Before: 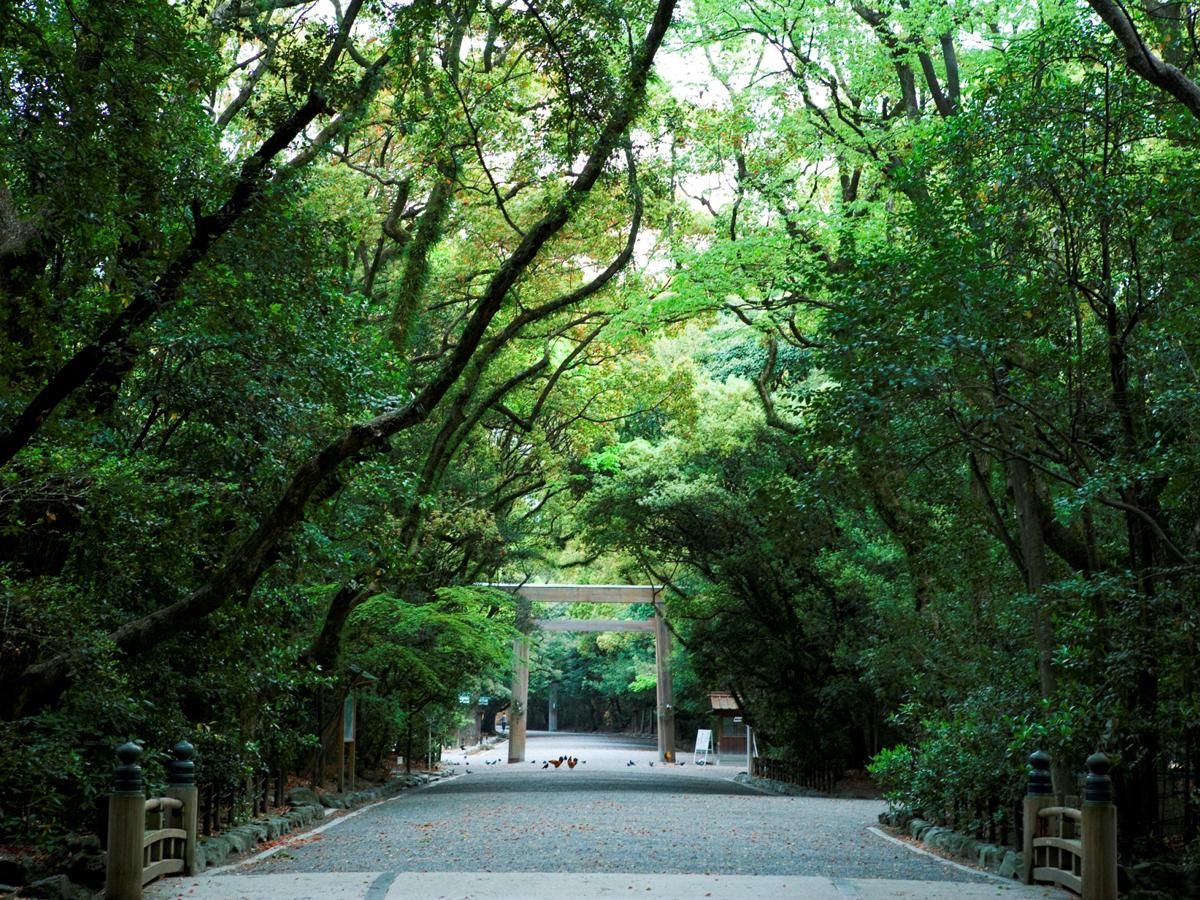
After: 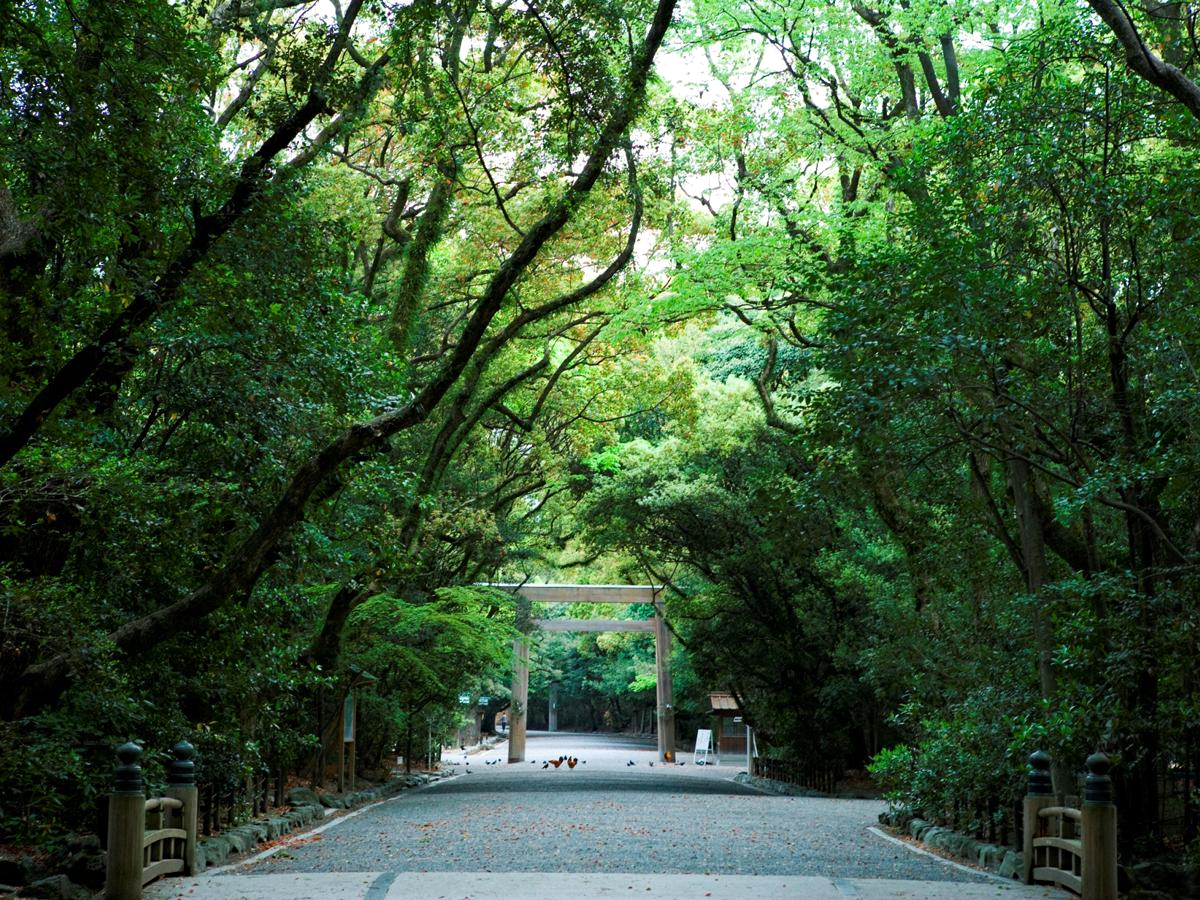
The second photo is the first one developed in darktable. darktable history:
haze removal: compatibility mode true, adaptive false
shadows and highlights: radius 92.16, shadows -14.21, white point adjustment 0.176, highlights 32.73, compress 48.37%, soften with gaussian
